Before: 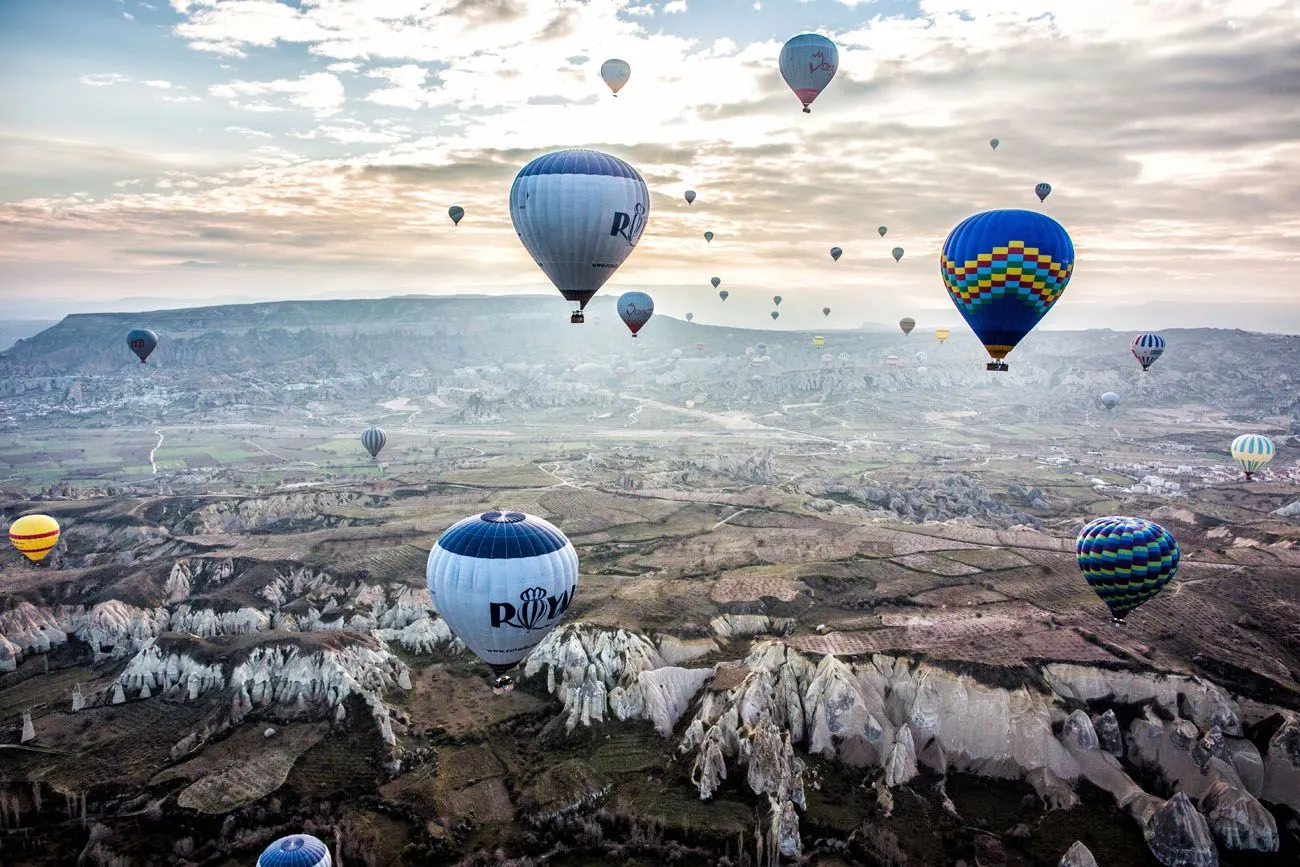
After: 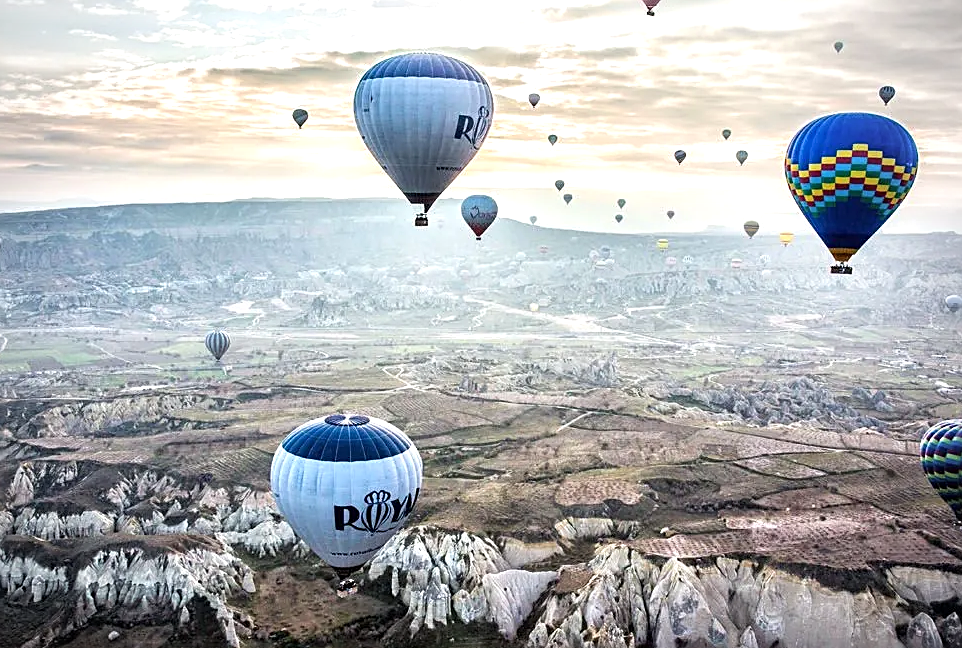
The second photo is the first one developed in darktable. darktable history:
vignetting: fall-off radius 63.9%
sharpen: on, module defaults
tone equalizer: -8 EV -0.405 EV, -7 EV -0.402 EV, -6 EV -0.321 EV, -5 EV -0.185 EV, -3 EV 0.195 EV, -2 EV 0.359 EV, -1 EV 0.381 EV, +0 EV 0.402 EV, smoothing diameter 24.83%, edges refinement/feathering 11.46, preserve details guided filter
crop and rotate: left 12.036%, top 11.403%, right 13.918%, bottom 13.847%
